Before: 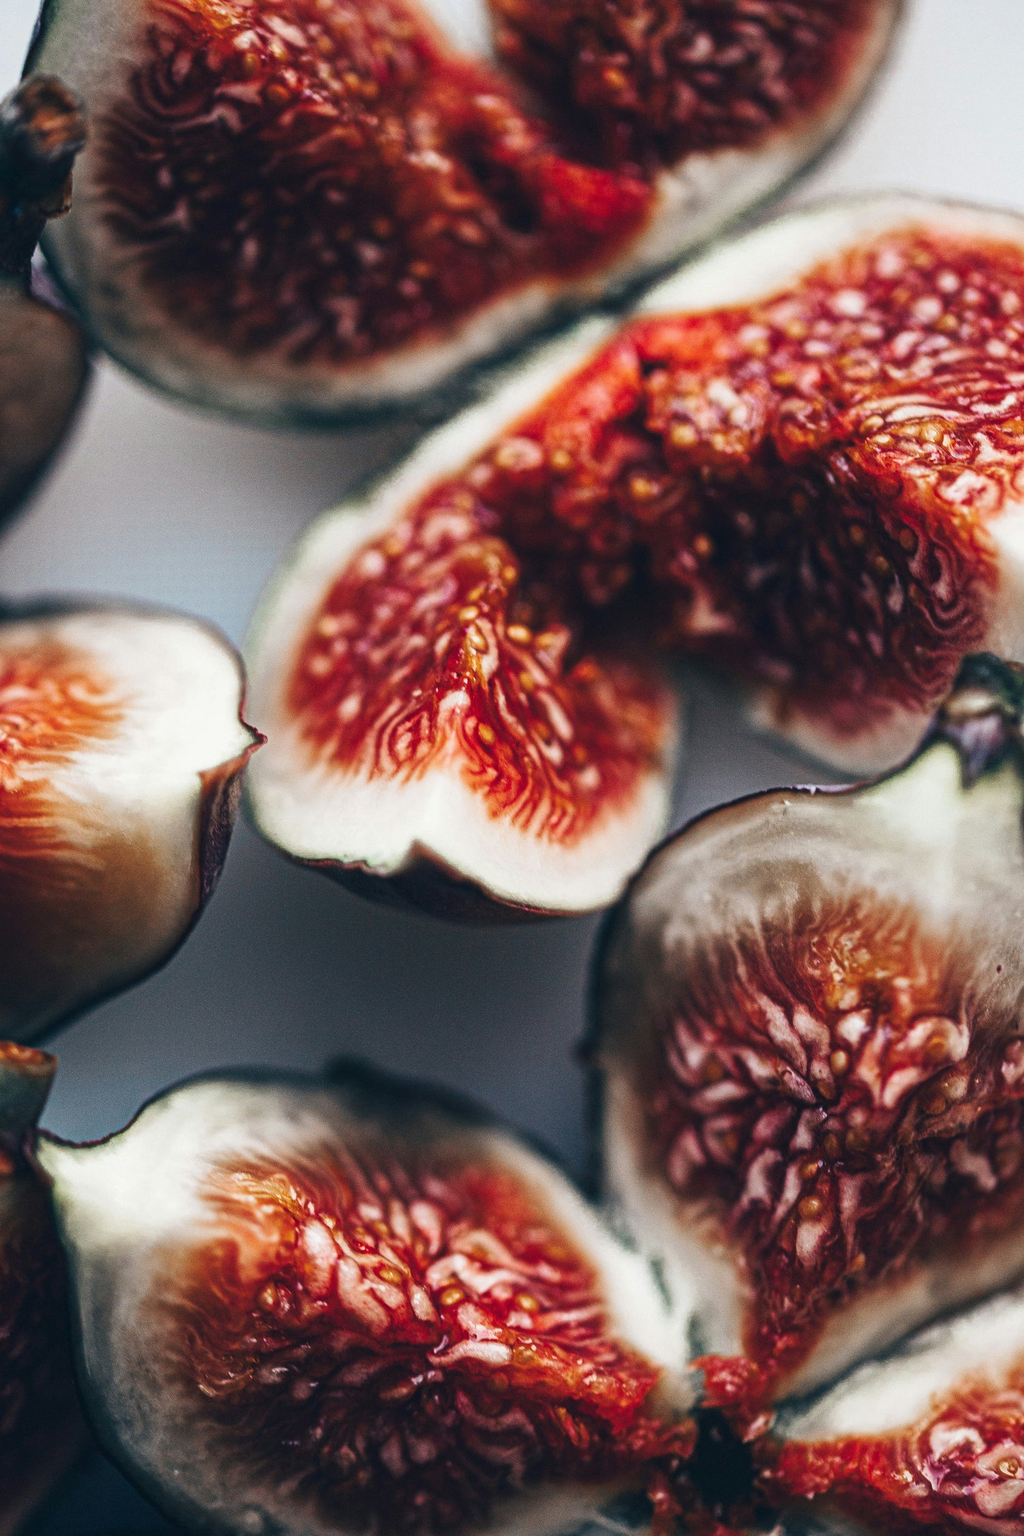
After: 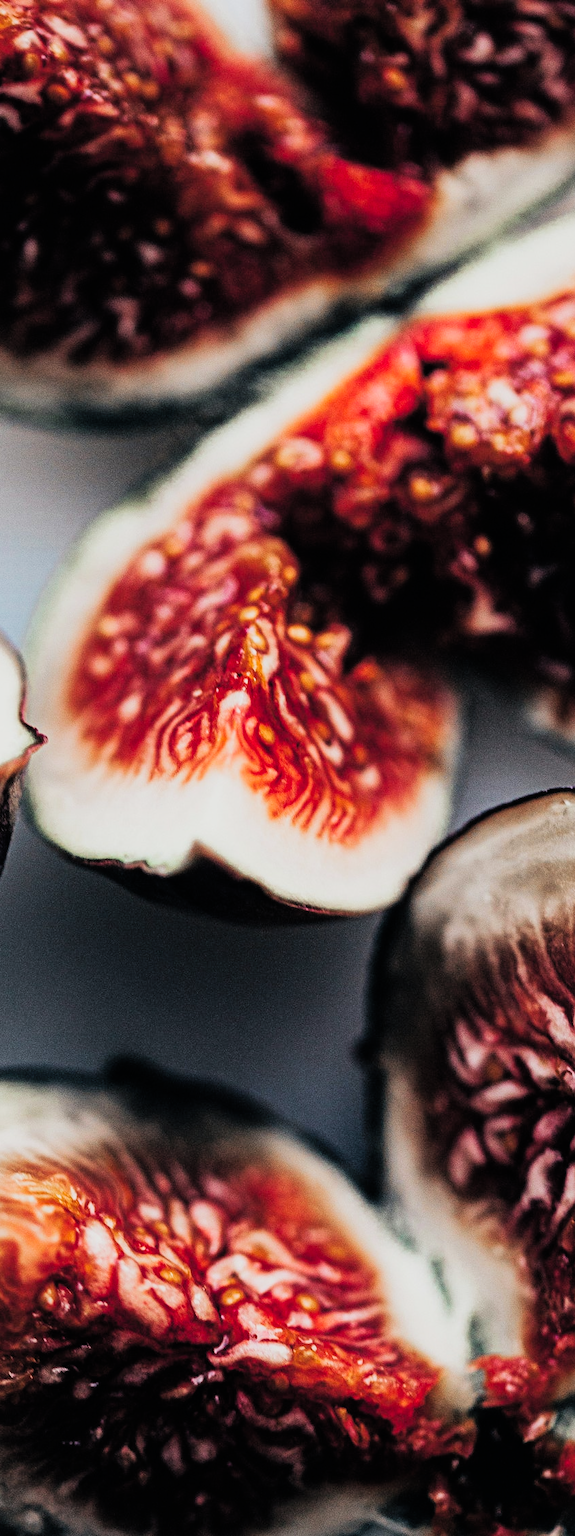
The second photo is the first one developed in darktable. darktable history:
contrast brightness saturation: contrast 0.07, brightness 0.08, saturation 0.18
crop: left 21.496%, right 22.254%
filmic rgb: black relative exposure -5 EV, hardness 2.88, contrast 1.3, highlights saturation mix -30%
